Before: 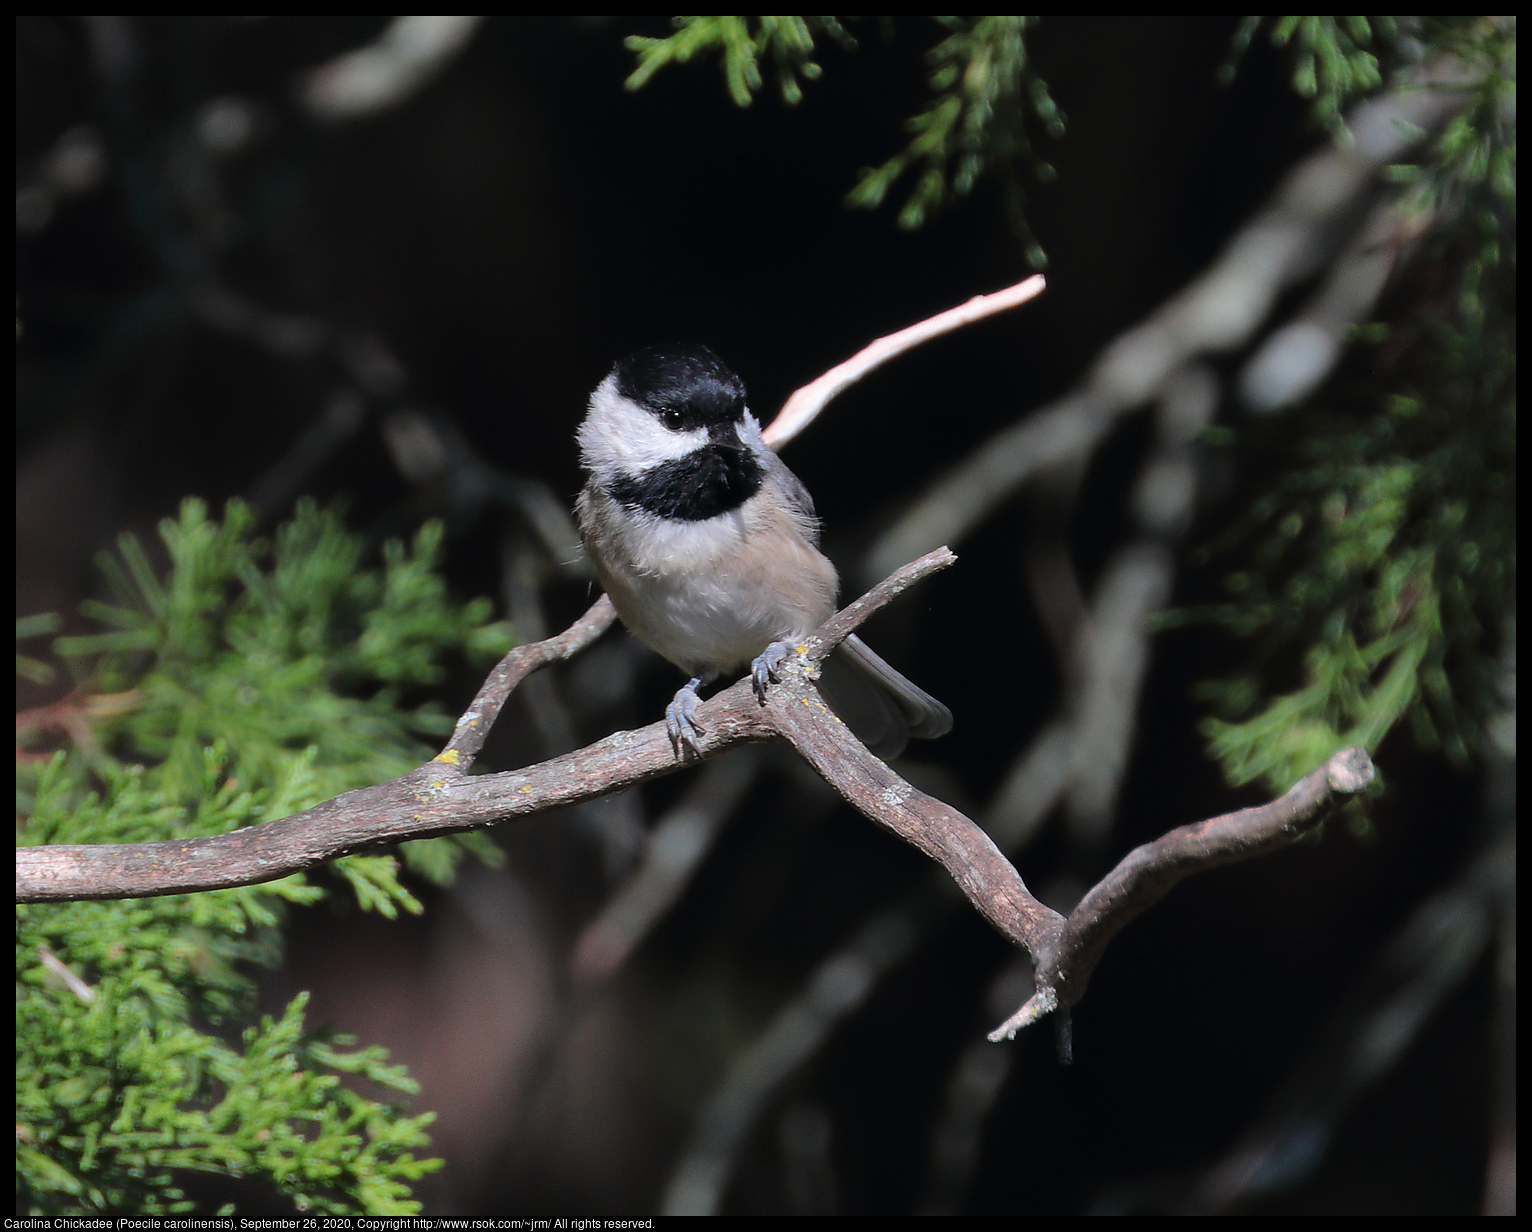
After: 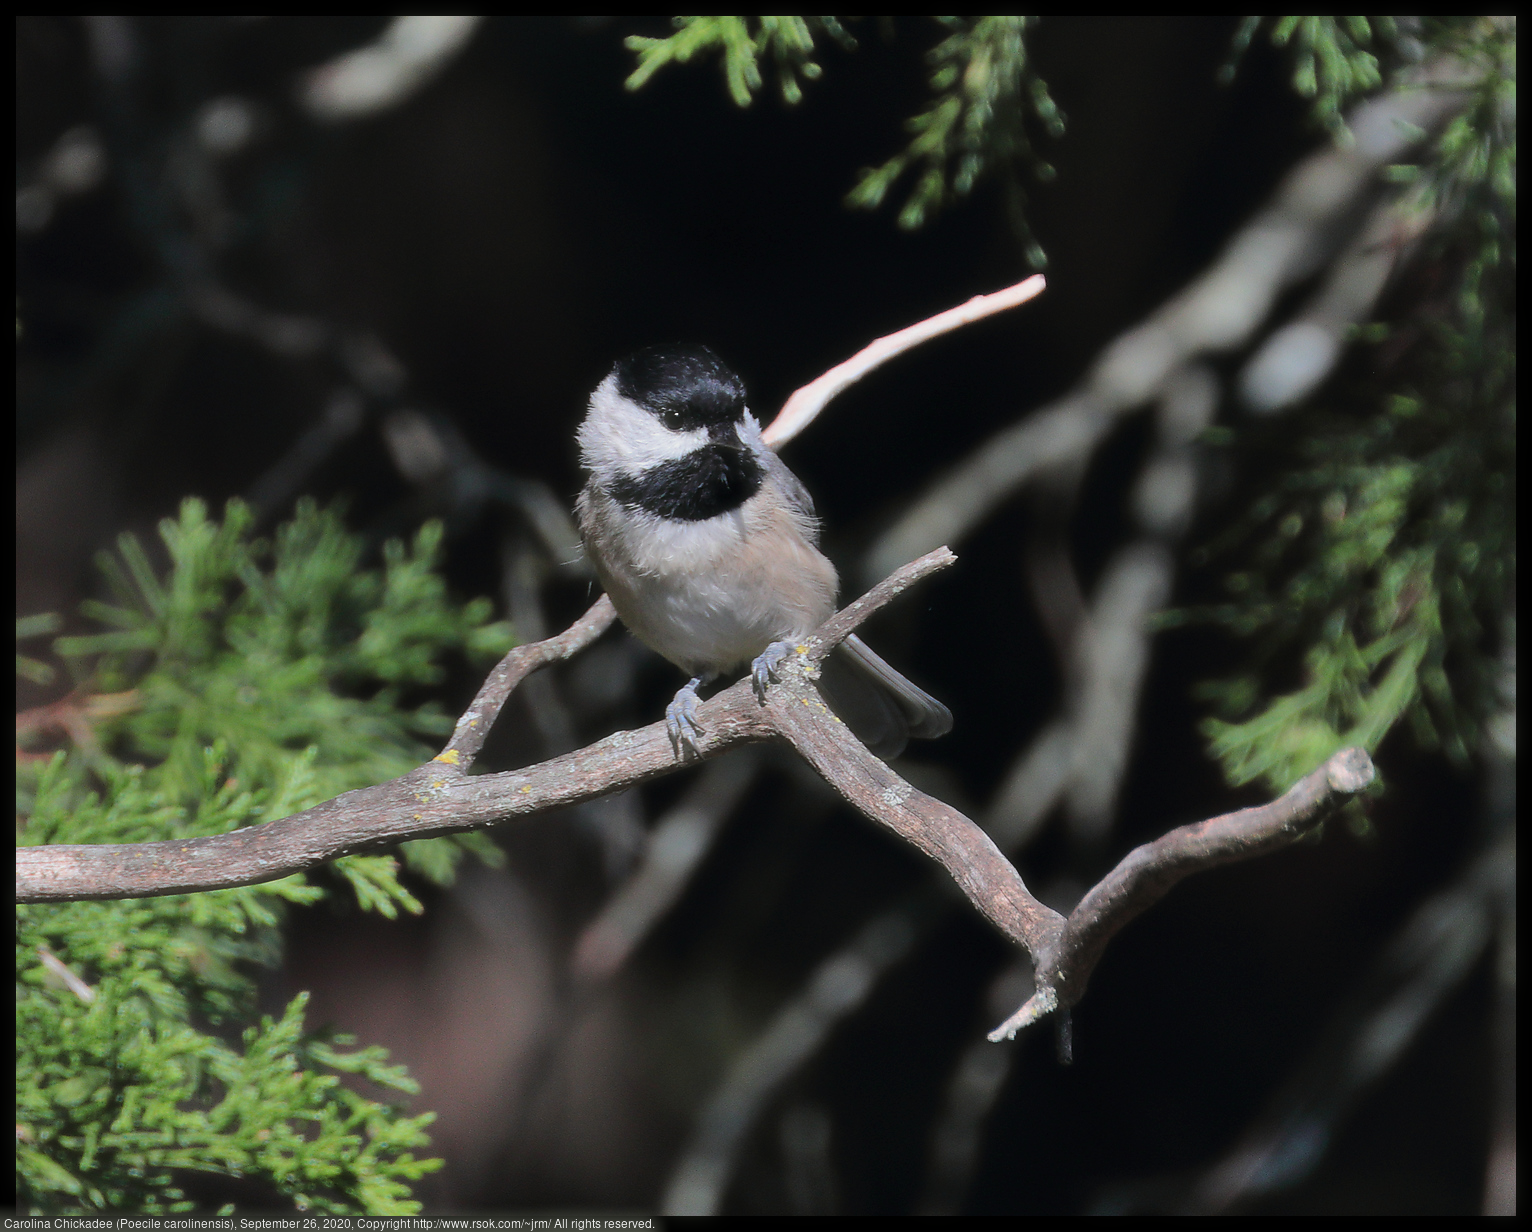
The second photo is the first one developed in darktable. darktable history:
haze removal: strength -0.107, compatibility mode true, adaptive false
shadows and highlights: shadows 25.82, highlights -48.04, soften with gaussian
